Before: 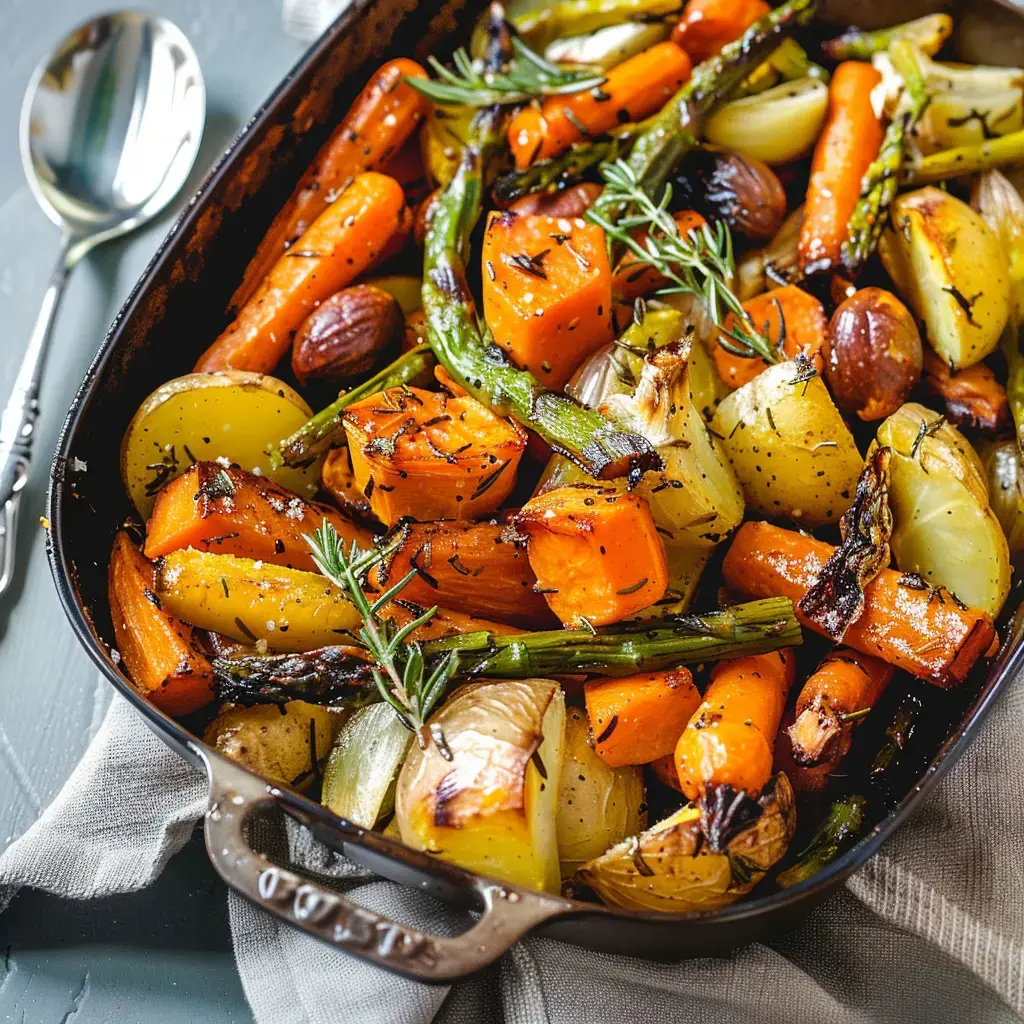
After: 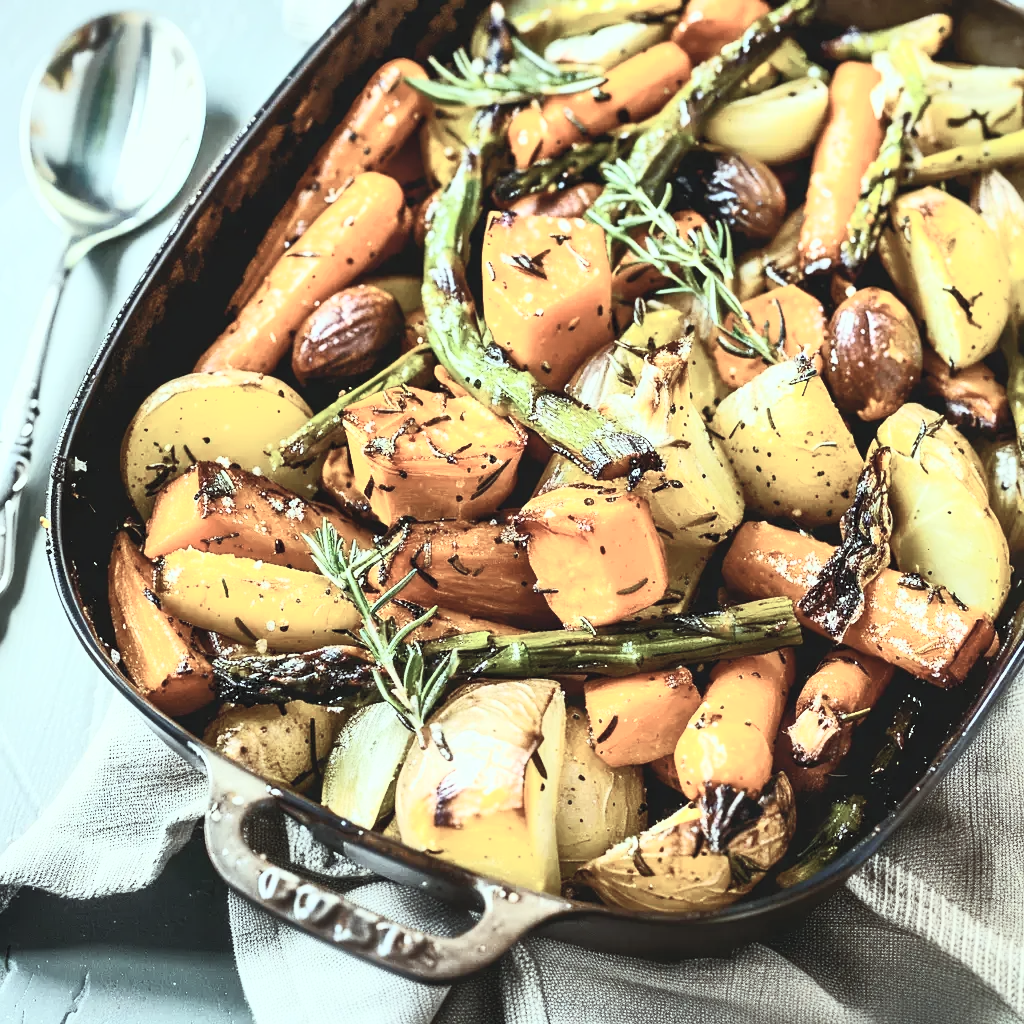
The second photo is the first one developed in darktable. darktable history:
contrast brightness saturation: contrast 0.57, brightness 0.57, saturation -0.34
color correction: highlights a* -6.69, highlights b* 0.49
